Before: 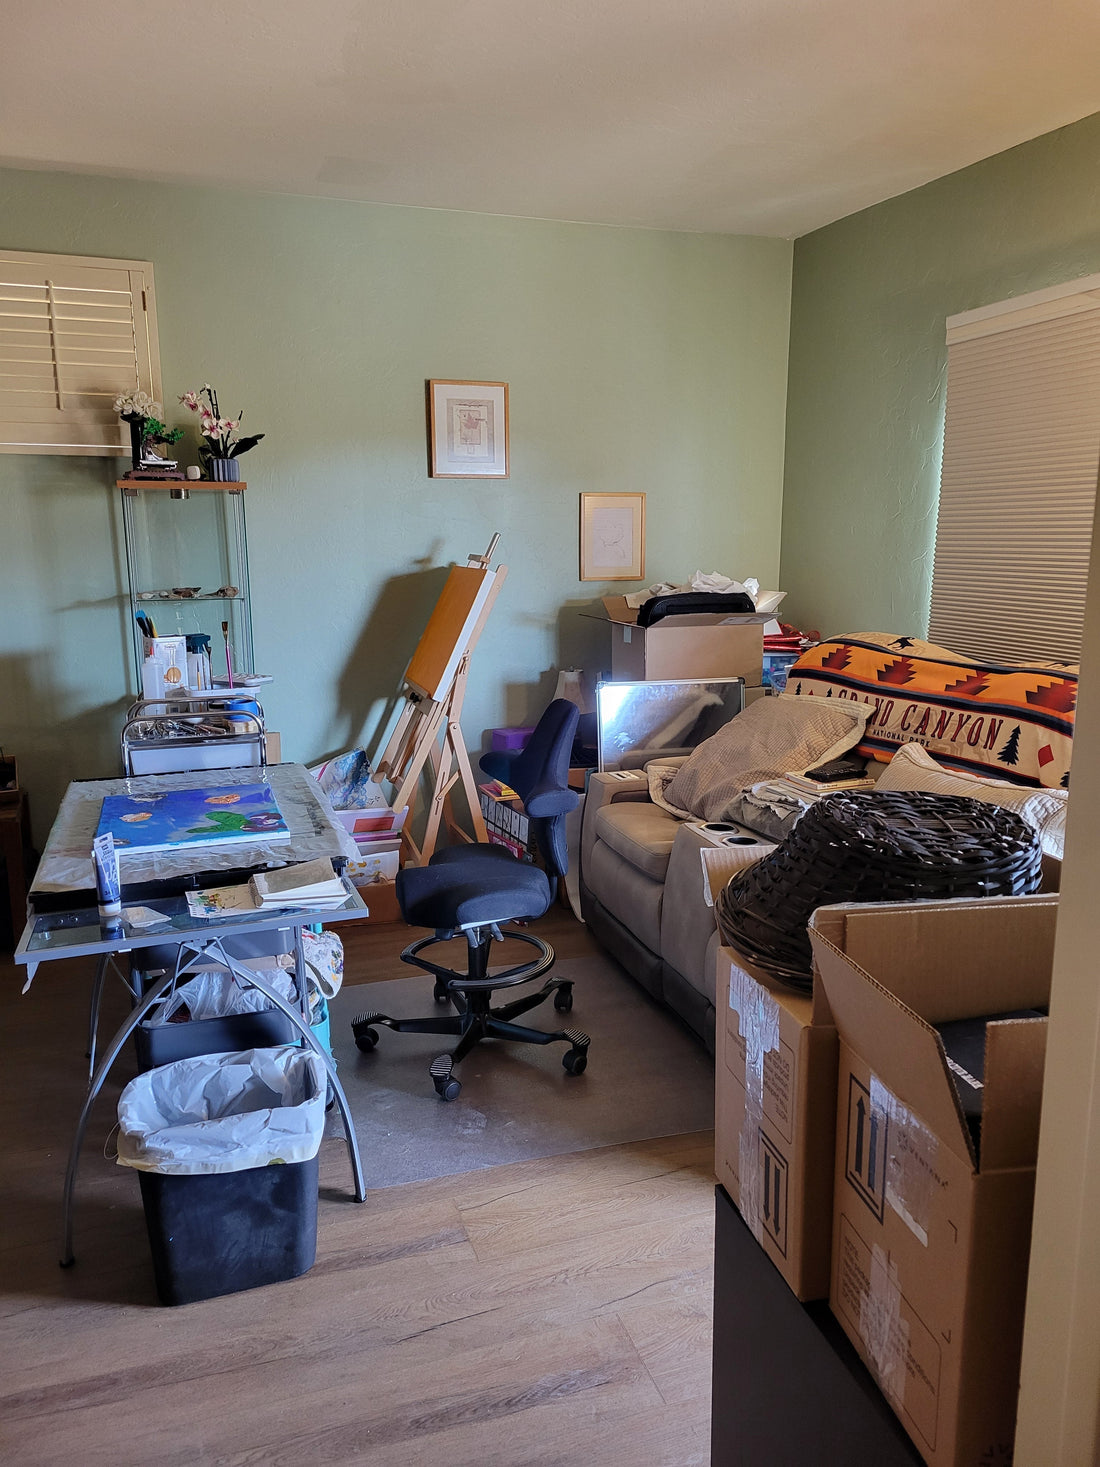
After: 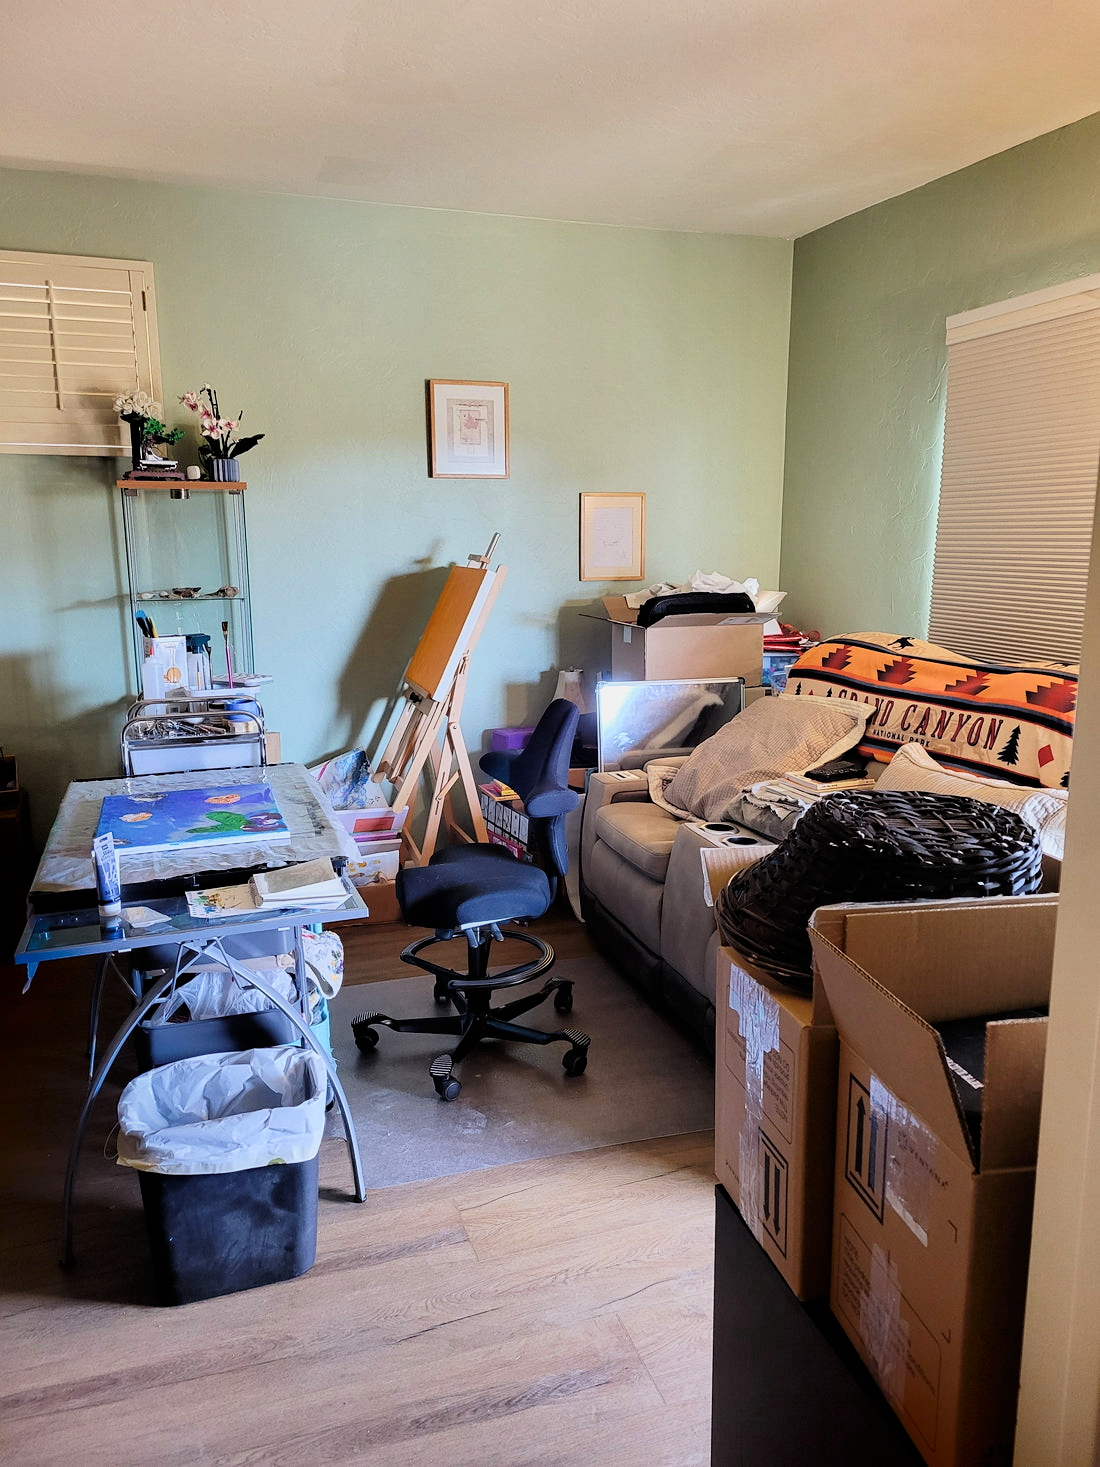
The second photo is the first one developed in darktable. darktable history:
exposure: exposure 0.781 EV, compensate highlight preservation false
filmic rgb: black relative exposure -7.75 EV, white relative exposure 4.4 EV, threshold 3 EV, hardness 3.76, latitude 50%, contrast 1.1, color science v5 (2021), contrast in shadows safe, contrast in highlights safe, enable highlight reconstruction true
shadows and highlights: shadows -88.03, highlights -35.45, shadows color adjustment 99.15%, highlights color adjustment 0%, soften with gaussian
